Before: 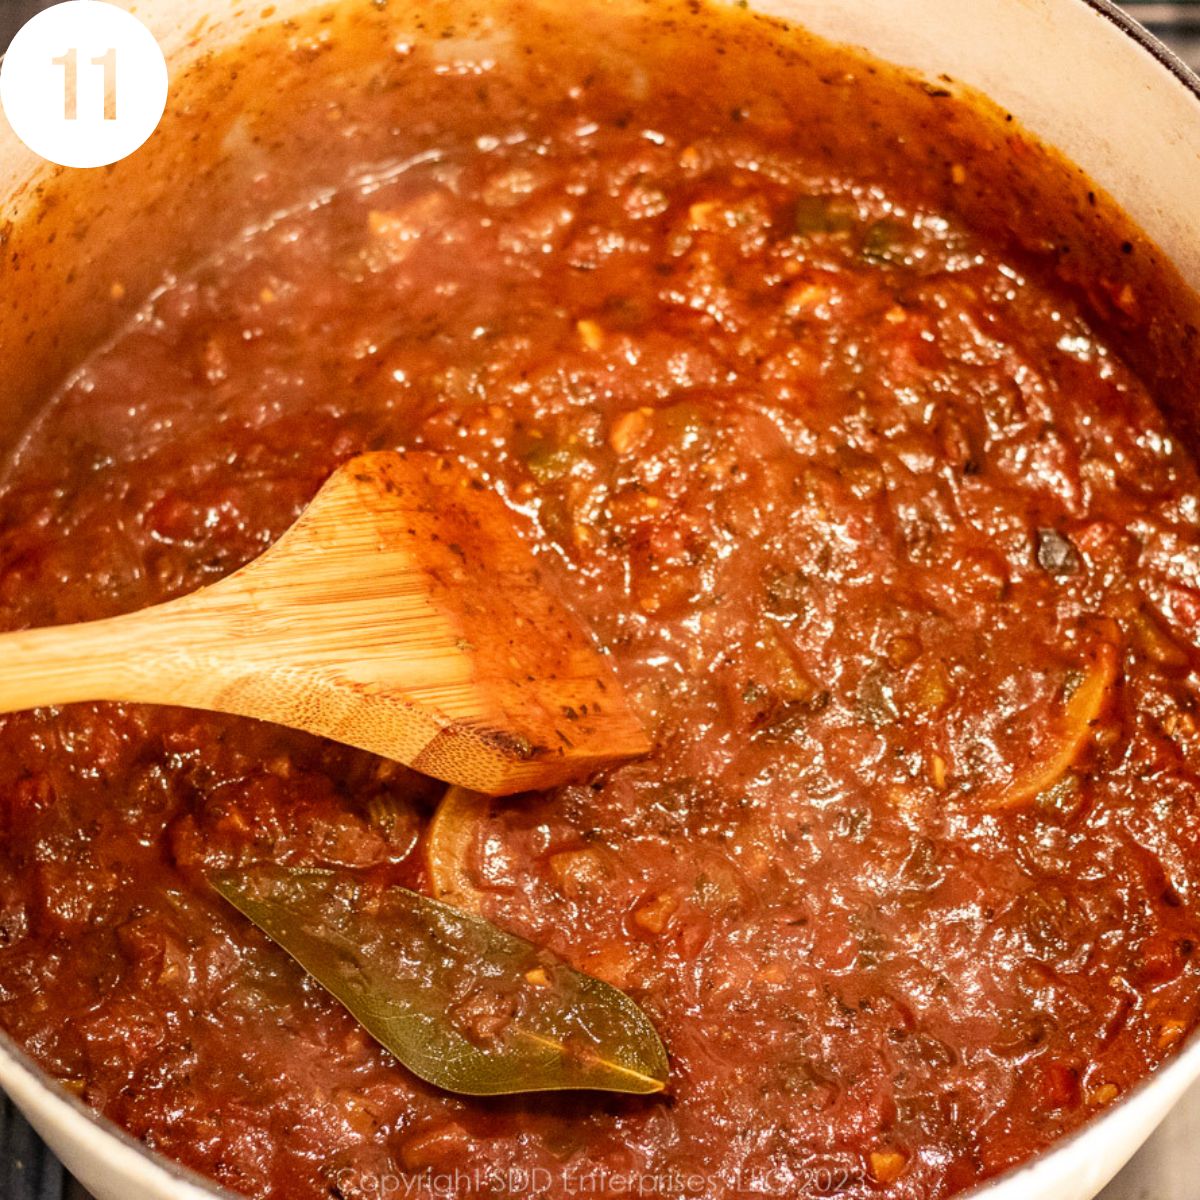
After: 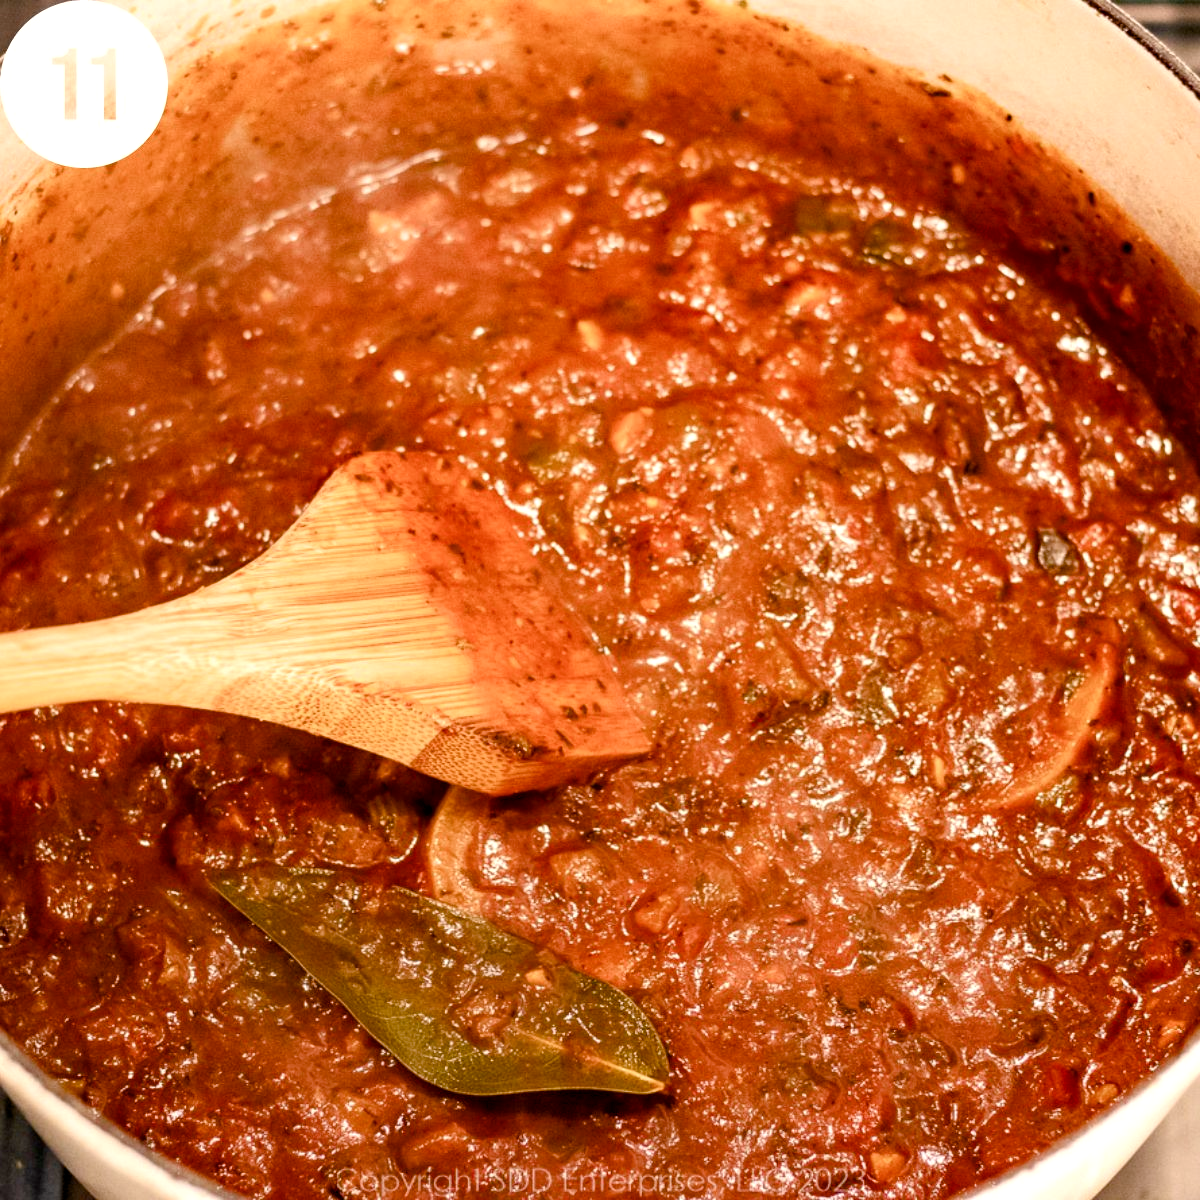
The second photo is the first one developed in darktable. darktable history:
exposure: exposure 0.203 EV, compensate highlight preservation false
color balance rgb: shadows lift › chroma 0.841%, shadows lift › hue 110.62°, highlights gain › chroma 3.061%, highlights gain › hue 60.27°, global offset › luminance -0.27%, perceptual saturation grading › global saturation 20%, perceptual saturation grading › highlights -49.496%, perceptual saturation grading › shadows 25.823%, global vibrance 20%
